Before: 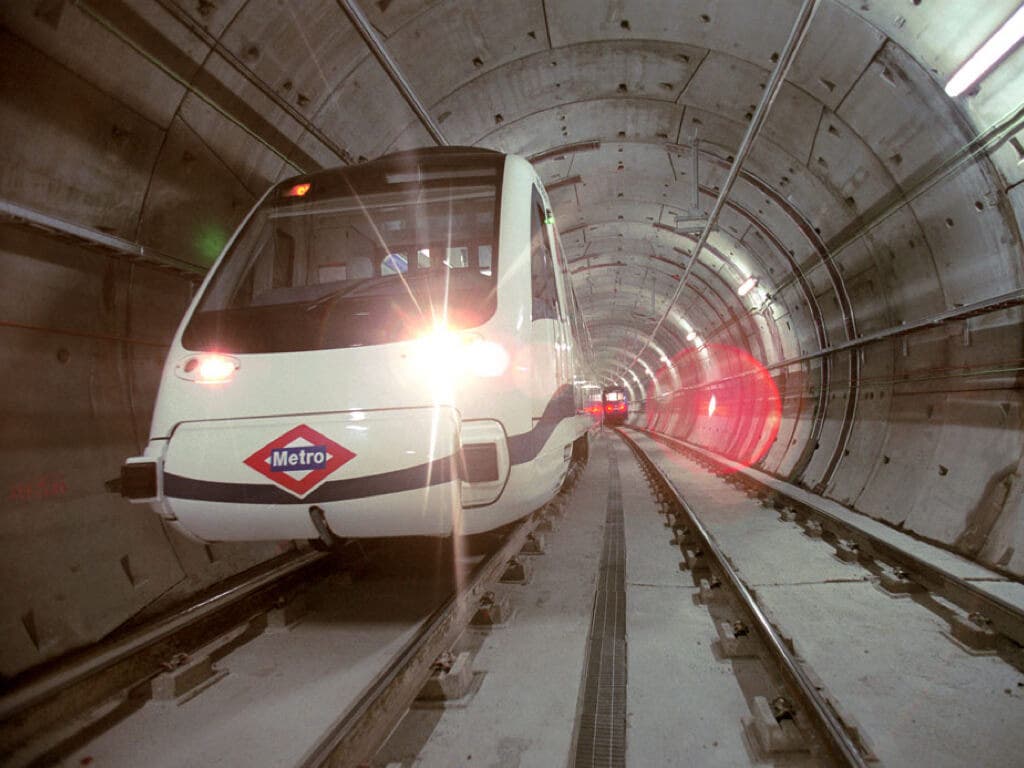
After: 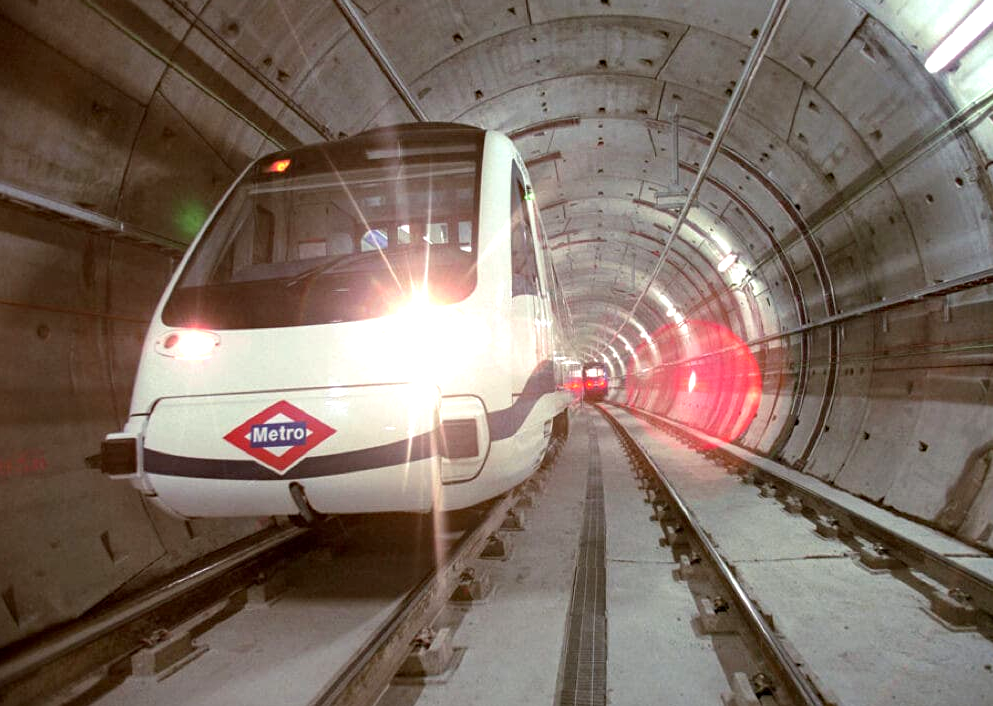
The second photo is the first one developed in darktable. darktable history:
crop: left 2.005%, top 3.13%, right 1.008%, bottom 4.884%
exposure: black level correction 0.001, exposure 0.498 EV, compensate exposure bias true, compensate highlight preservation false
haze removal: strength 0.12, distance 0.244, compatibility mode true, adaptive false
